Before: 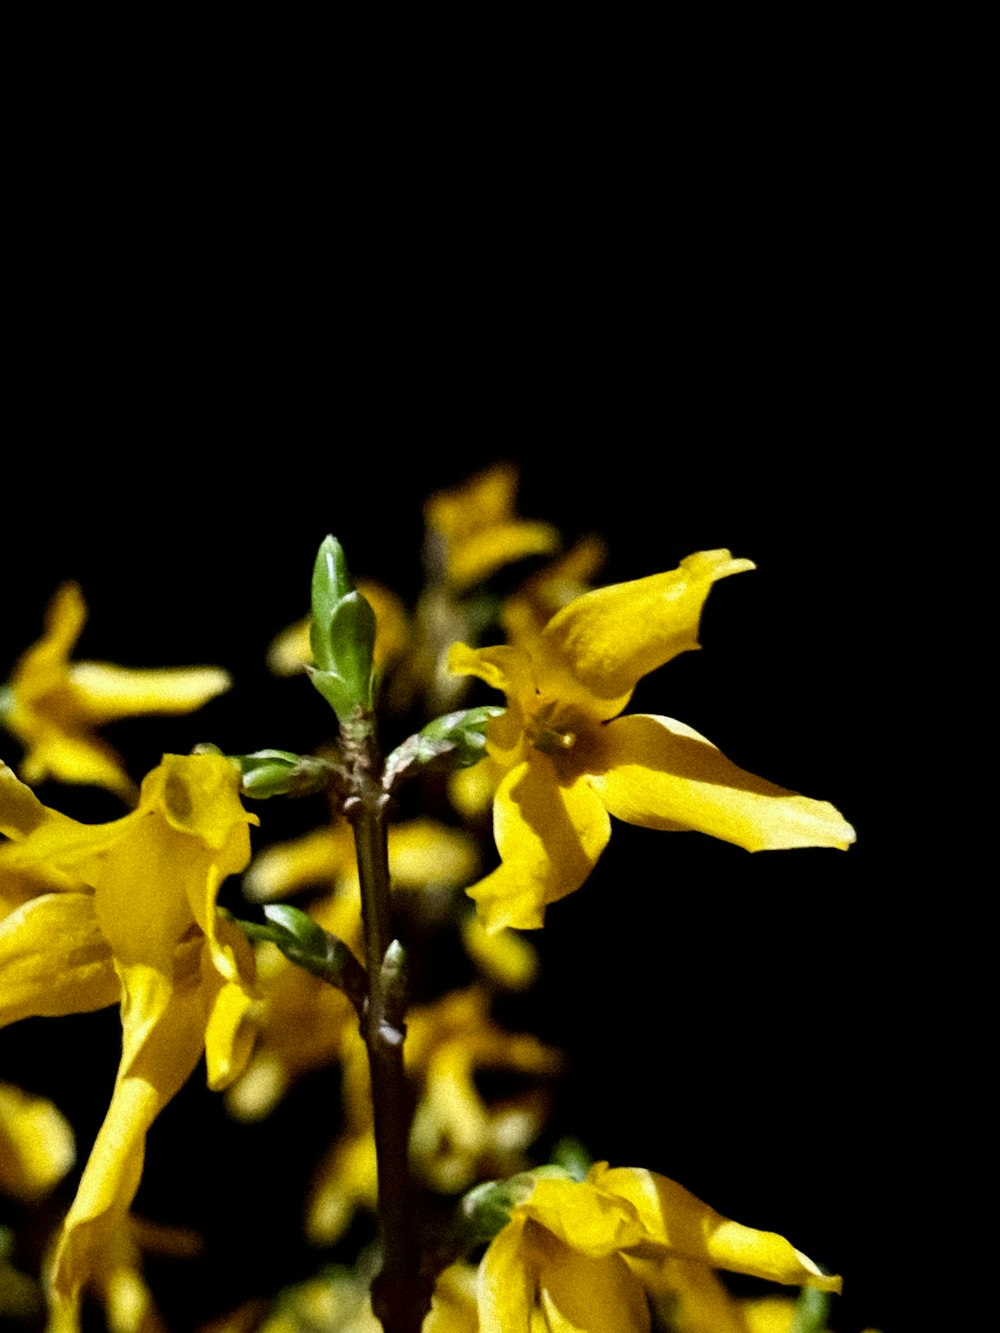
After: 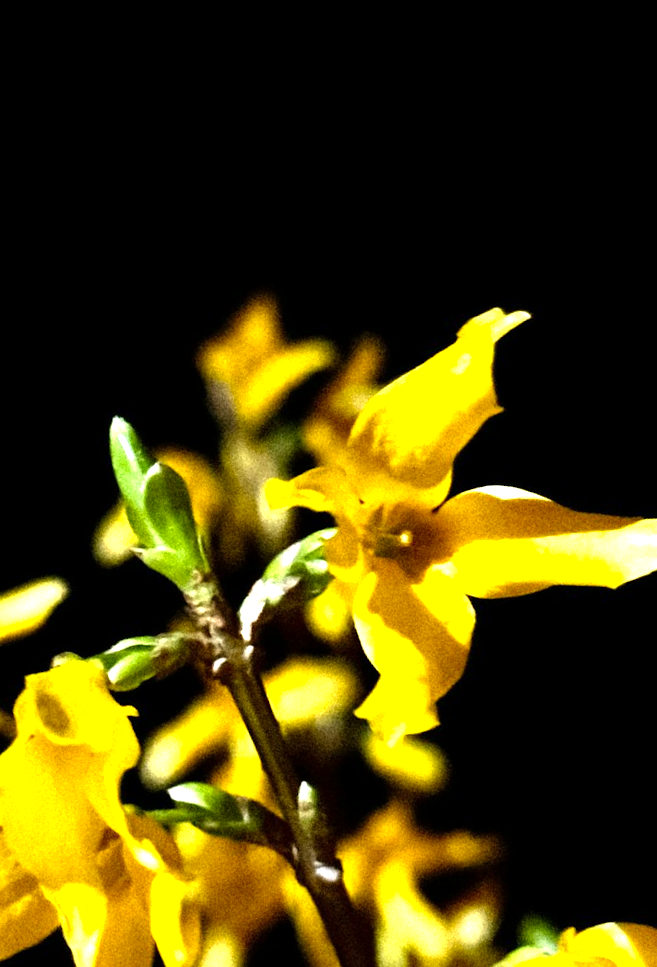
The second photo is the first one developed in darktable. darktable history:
exposure: exposure 0.082 EV, compensate highlight preservation false
crop and rotate: angle 18.02°, left 6.741%, right 3.649%, bottom 1.101%
levels: levels [0, 0.352, 0.703]
